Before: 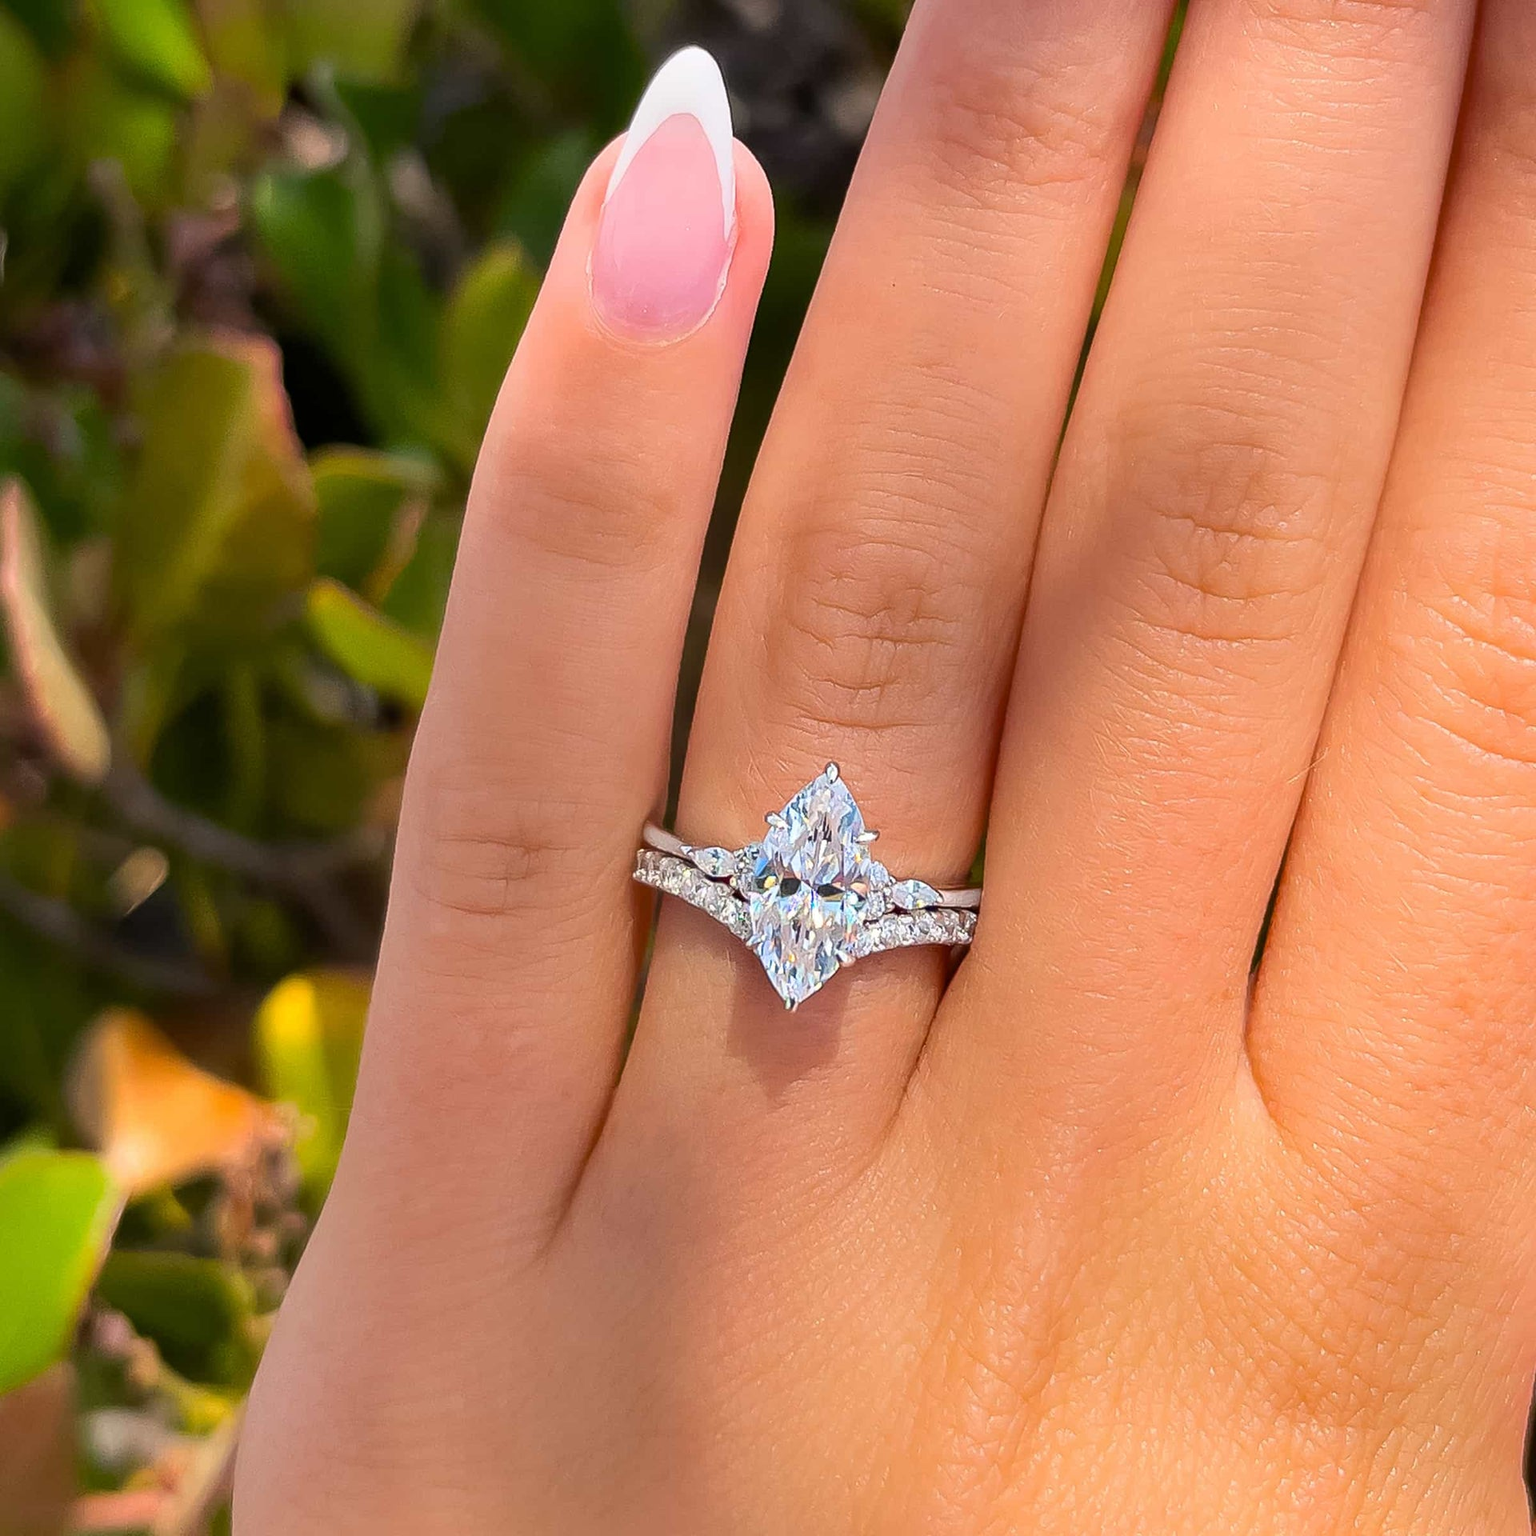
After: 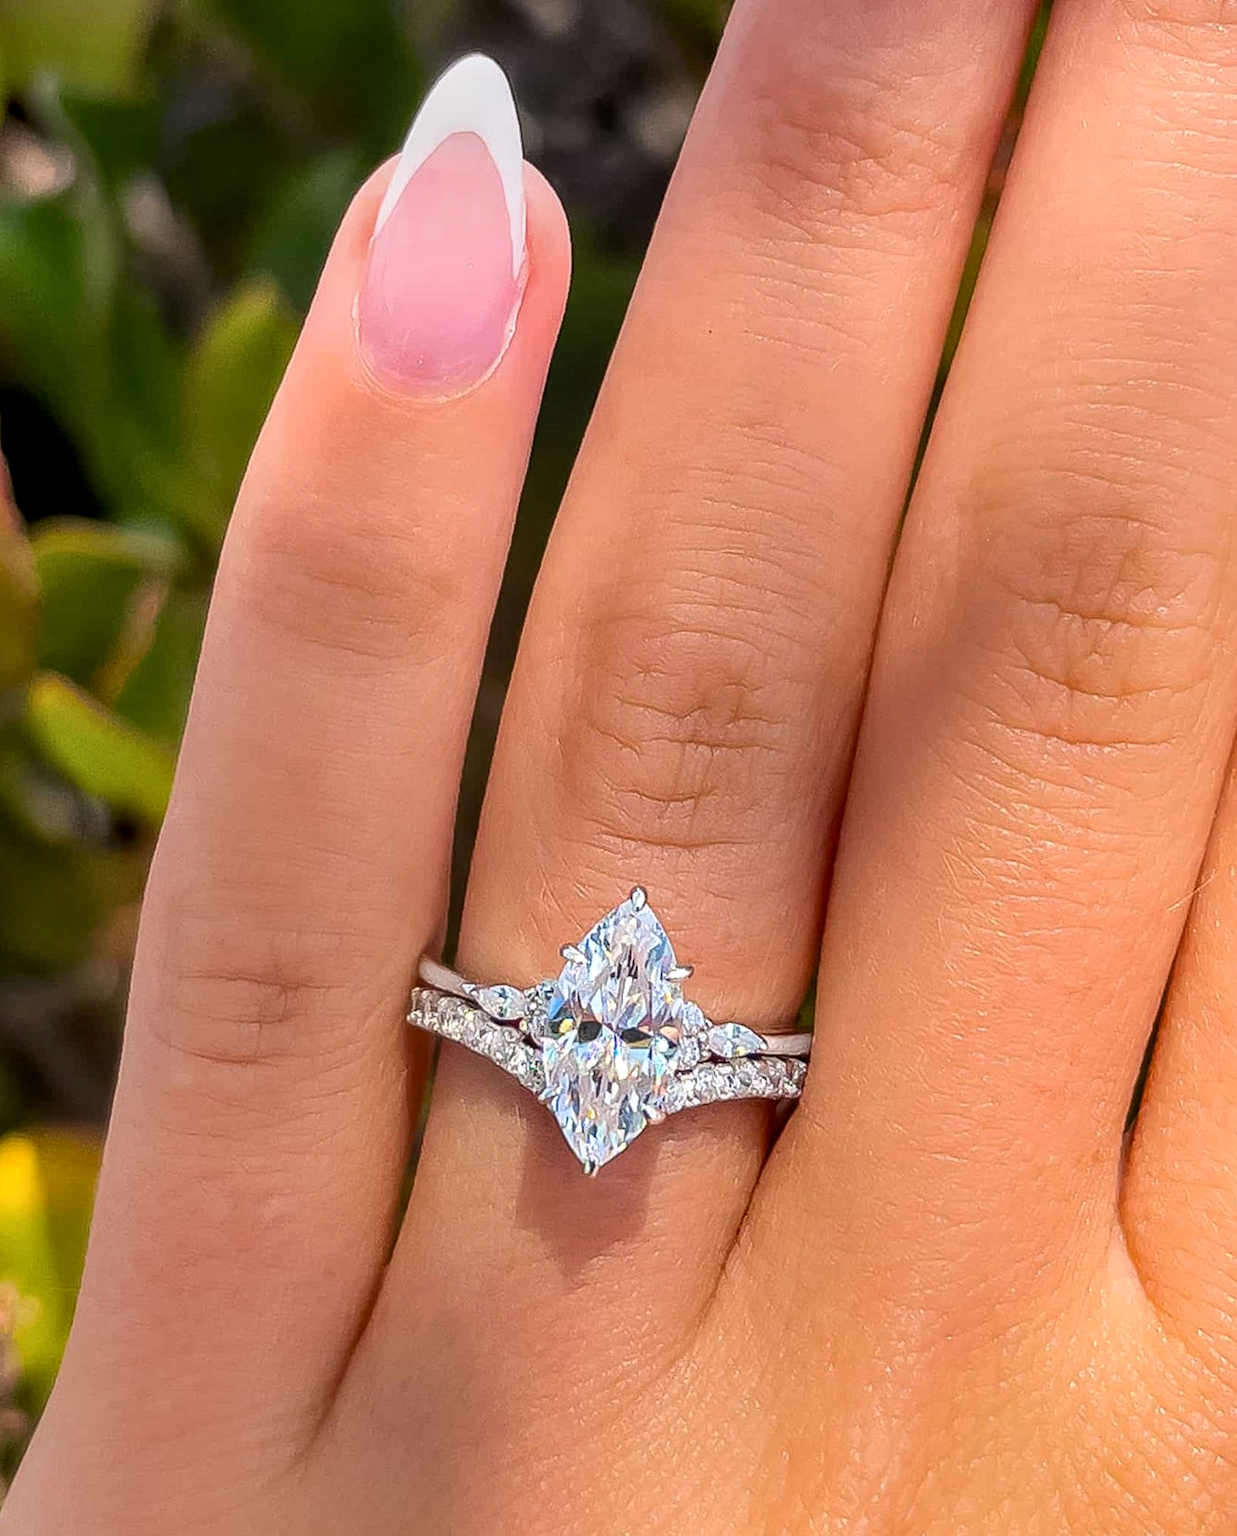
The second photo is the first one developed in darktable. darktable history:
white balance: emerald 1
crop: left 18.479%, right 12.2%, bottom 13.971%
local contrast: on, module defaults
